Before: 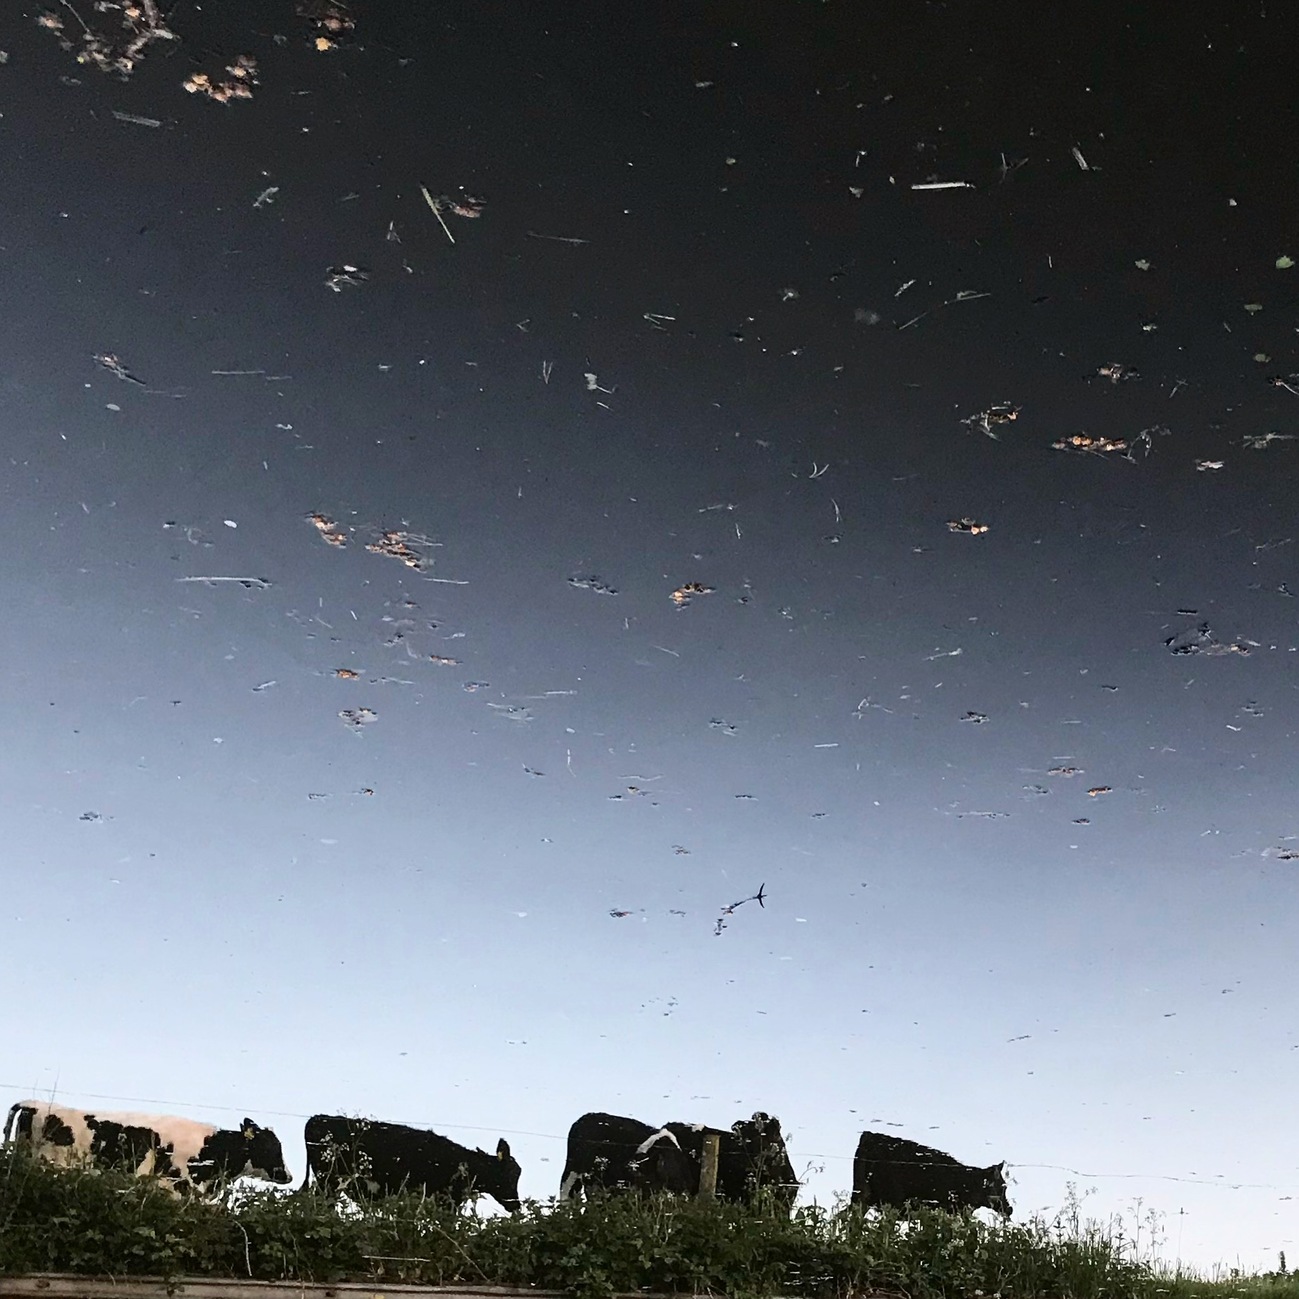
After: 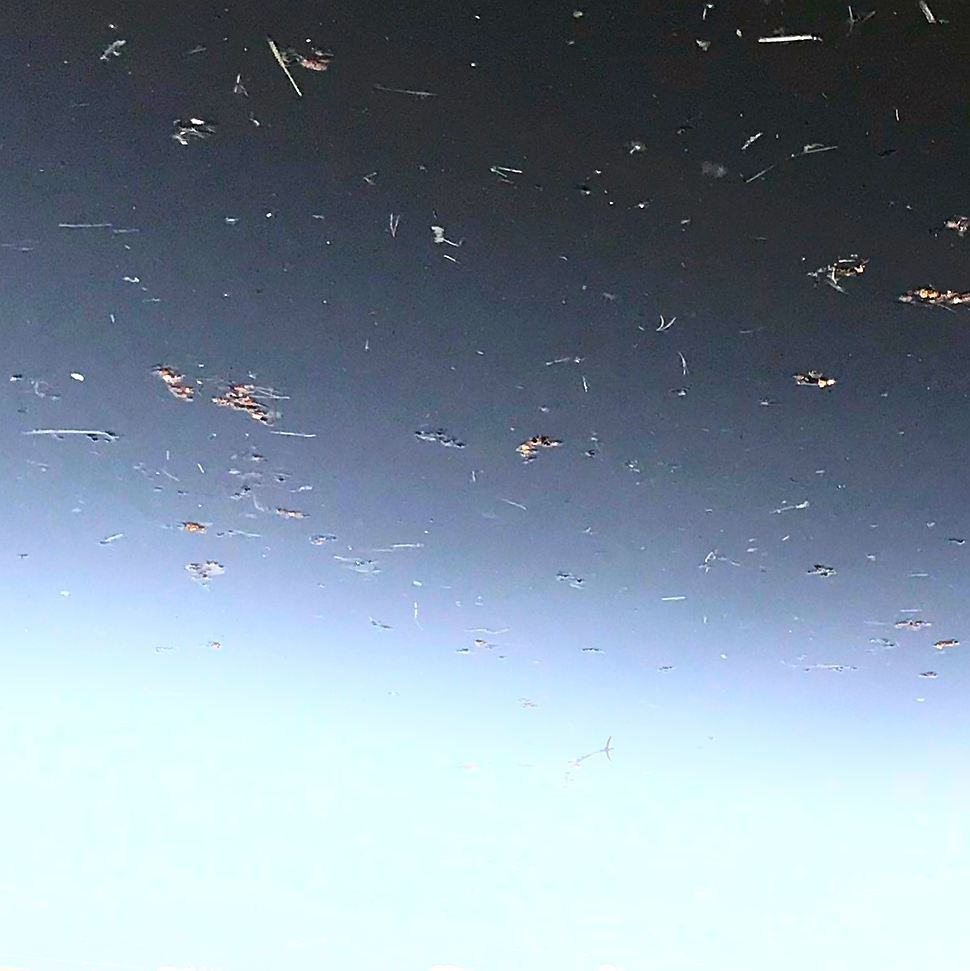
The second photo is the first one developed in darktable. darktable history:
crop and rotate: left 11.831%, top 11.346%, right 13.429%, bottom 13.899%
bloom: on, module defaults
sharpen: radius 1.864, amount 0.398, threshold 1.271
exposure: black level correction 0, exposure 0.5 EV, compensate exposure bias true, compensate highlight preservation false
color balance rgb: linear chroma grading › global chroma 15%, perceptual saturation grading › global saturation 30%
